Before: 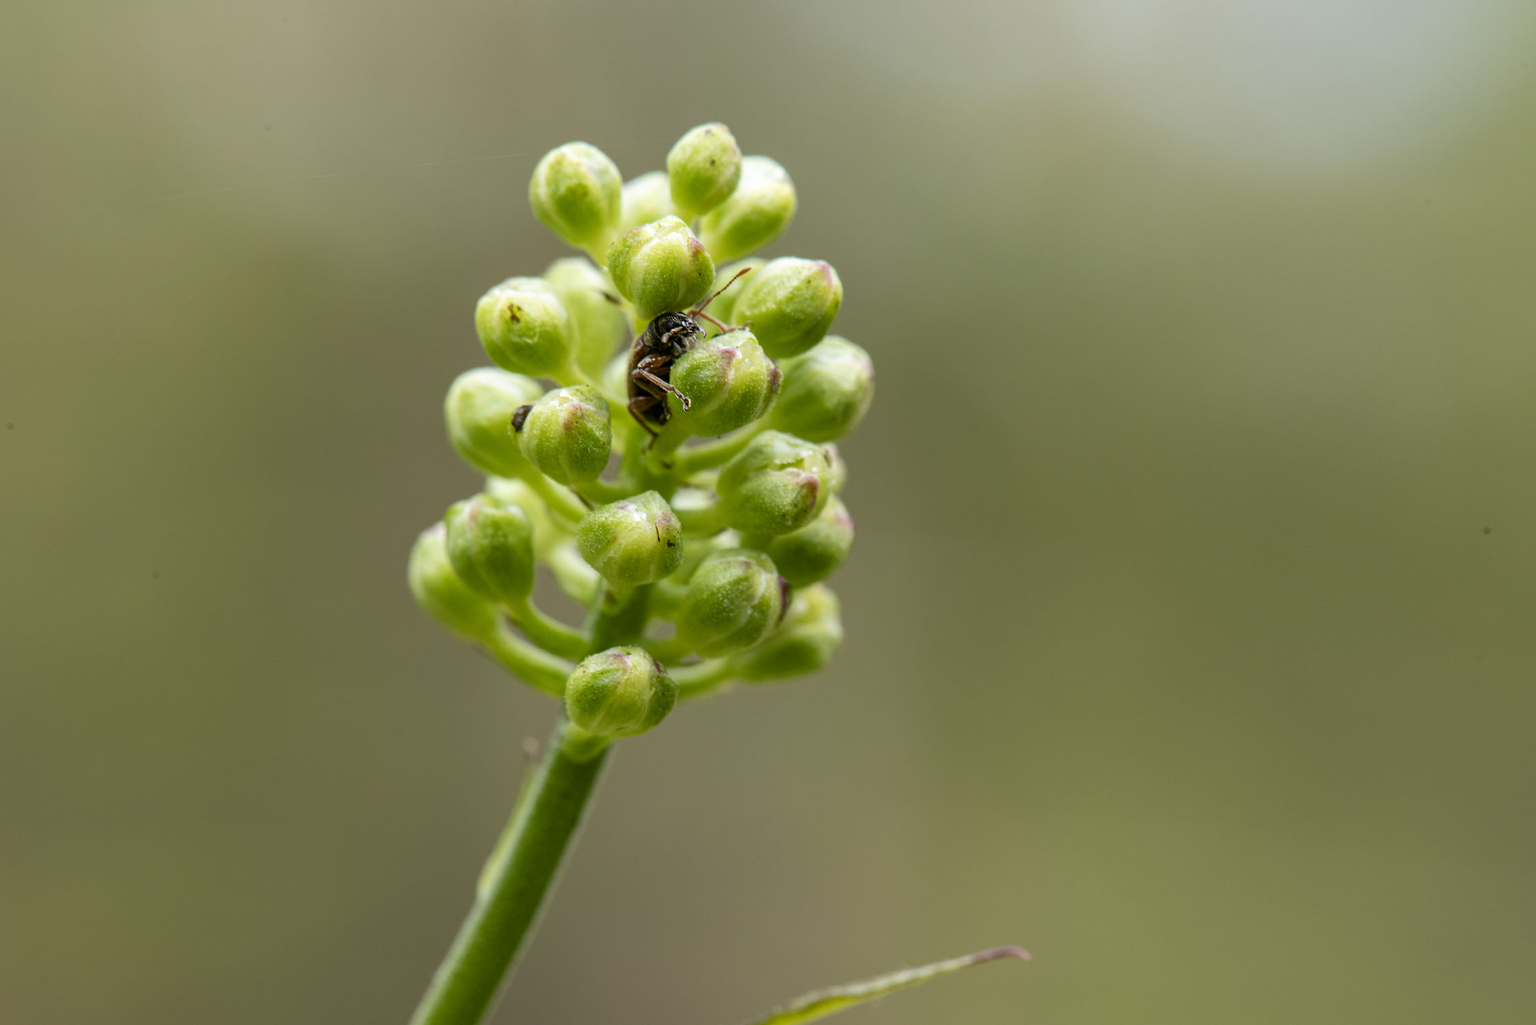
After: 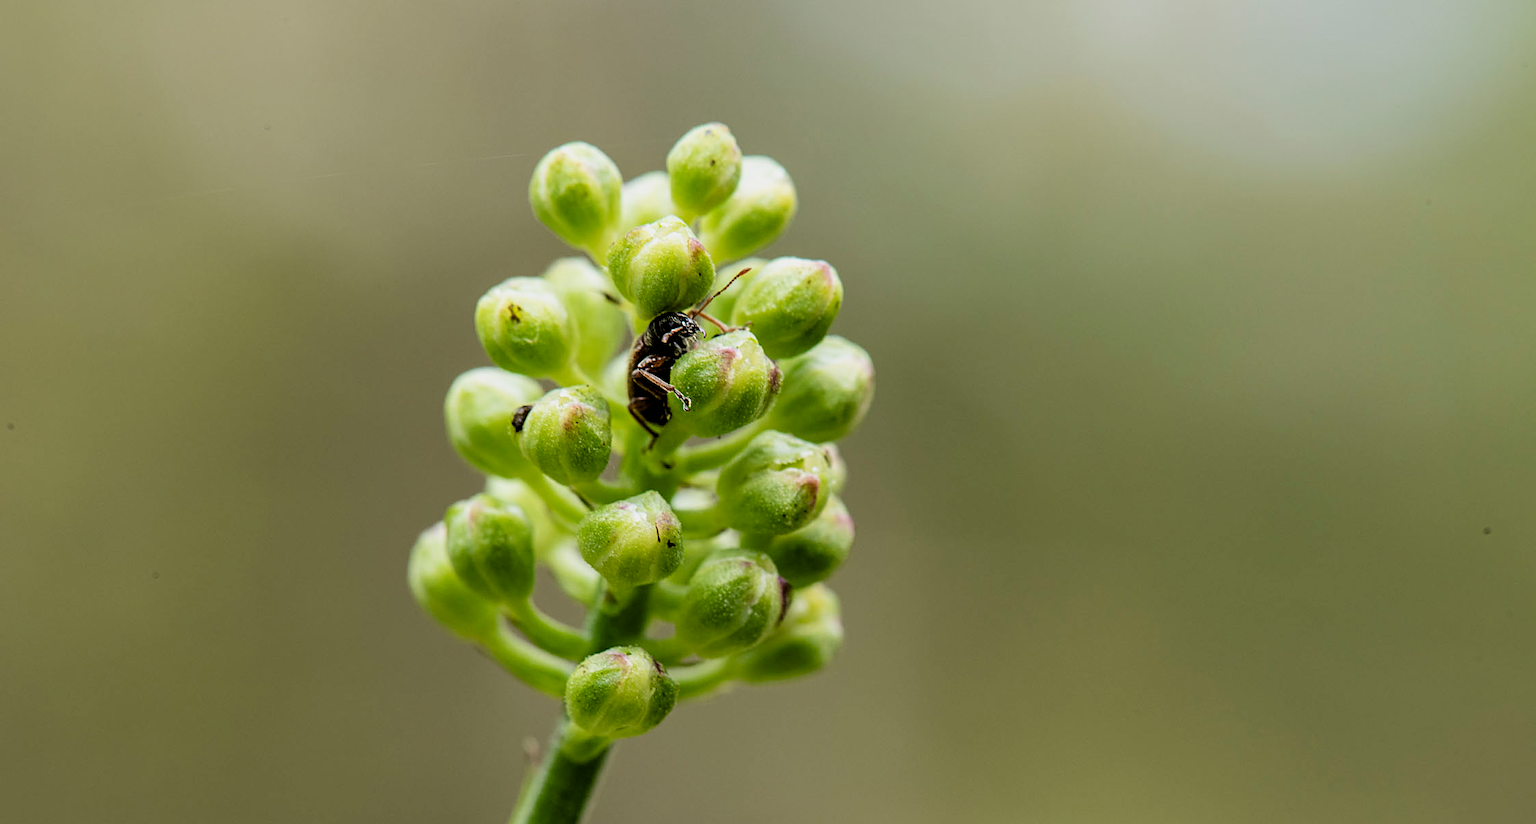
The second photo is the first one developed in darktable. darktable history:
filmic rgb: black relative exposure -5 EV, white relative exposure 3.18 EV, hardness 3.46, contrast 1.191, highlights saturation mix -30.86%
crop: bottom 19.591%
sharpen: on, module defaults
